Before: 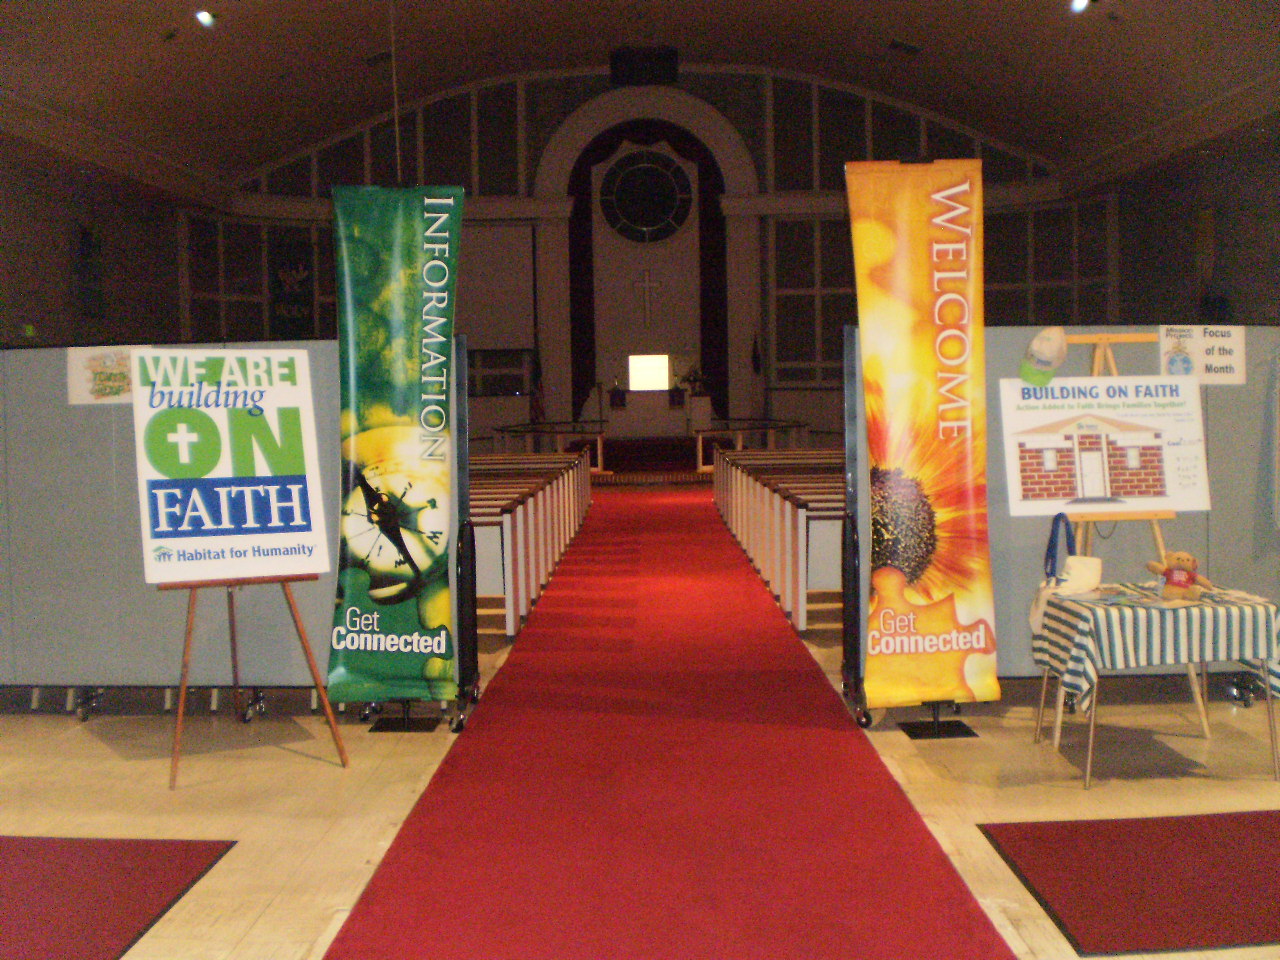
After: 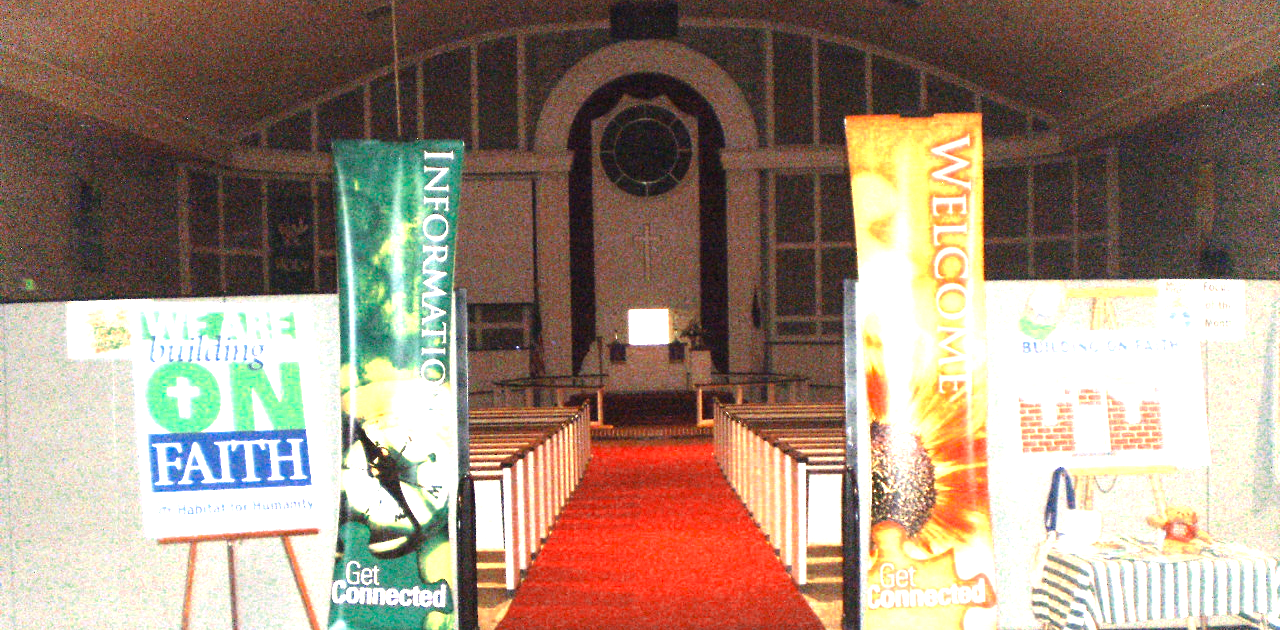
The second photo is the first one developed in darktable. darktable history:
crop and rotate: top 4.848%, bottom 29.503%
exposure: black level correction 0, exposure 1.7 EV, compensate exposure bias true, compensate highlight preservation false
tone equalizer: -8 EV -0.417 EV, -7 EV -0.389 EV, -6 EV -0.333 EV, -5 EV -0.222 EV, -3 EV 0.222 EV, -2 EV 0.333 EV, -1 EV 0.389 EV, +0 EV 0.417 EV, edges refinement/feathering 500, mask exposure compensation -1.57 EV, preserve details no
color zones: curves: ch0 [(0, 0.5) (0.125, 0.4) (0.25, 0.5) (0.375, 0.4) (0.5, 0.4) (0.625, 0.35) (0.75, 0.35) (0.875, 0.5)]; ch1 [(0, 0.35) (0.125, 0.45) (0.25, 0.35) (0.375, 0.35) (0.5, 0.35) (0.625, 0.35) (0.75, 0.45) (0.875, 0.35)]; ch2 [(0, 0.6) (0.125, 0.5) (0.25, 0.5) (0.375, 0.6) (0.5, 0.6) (0.625, 0.5) (0.75, 0.5) (0.875, 0.5)]
